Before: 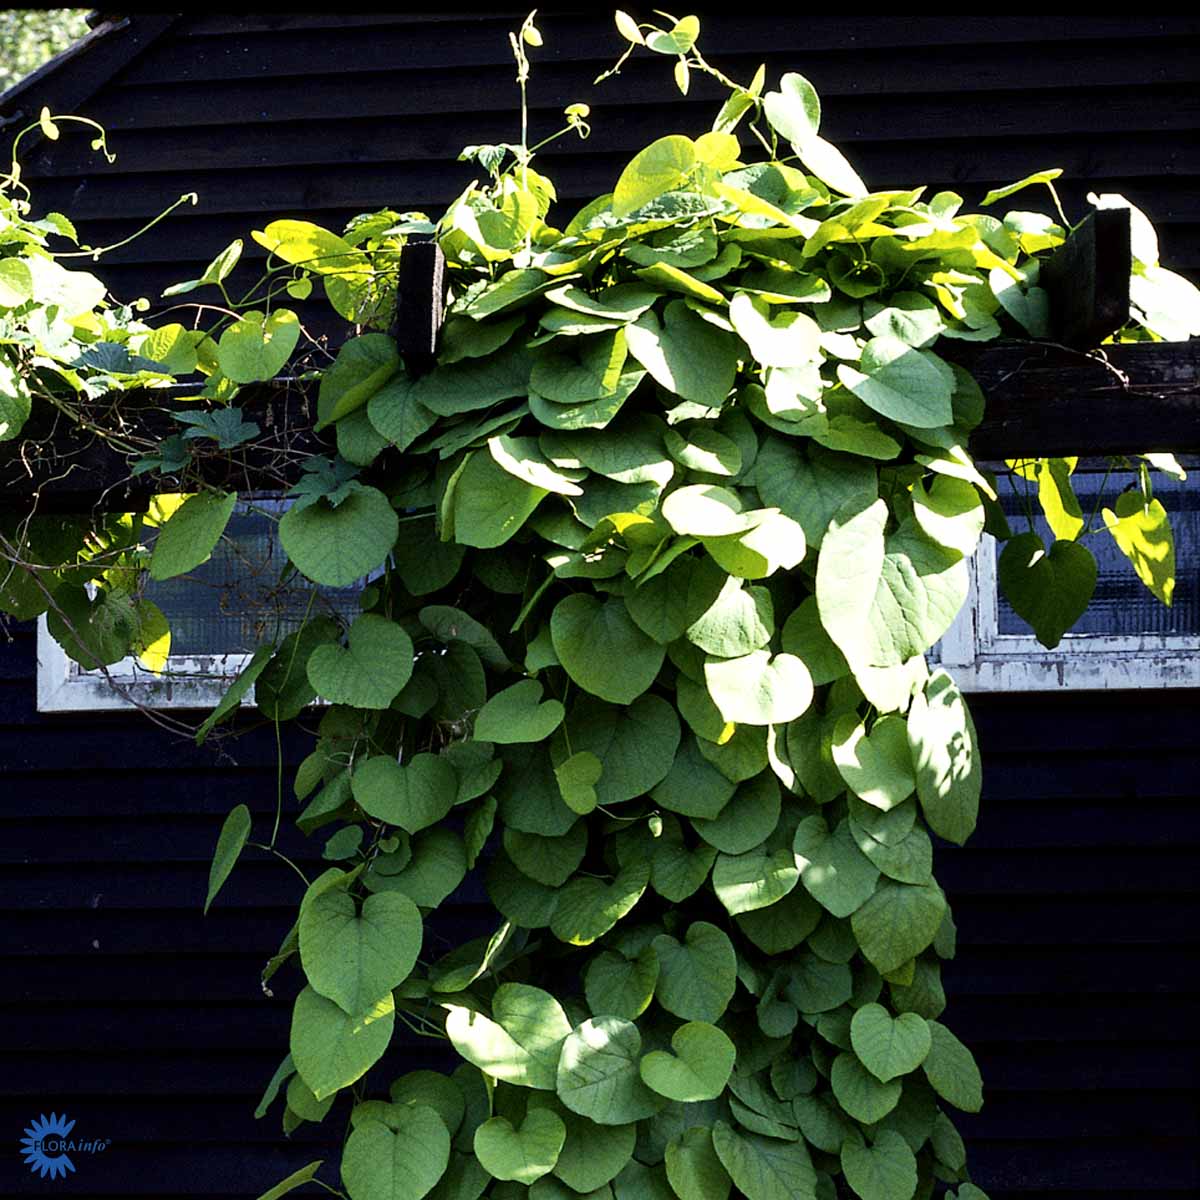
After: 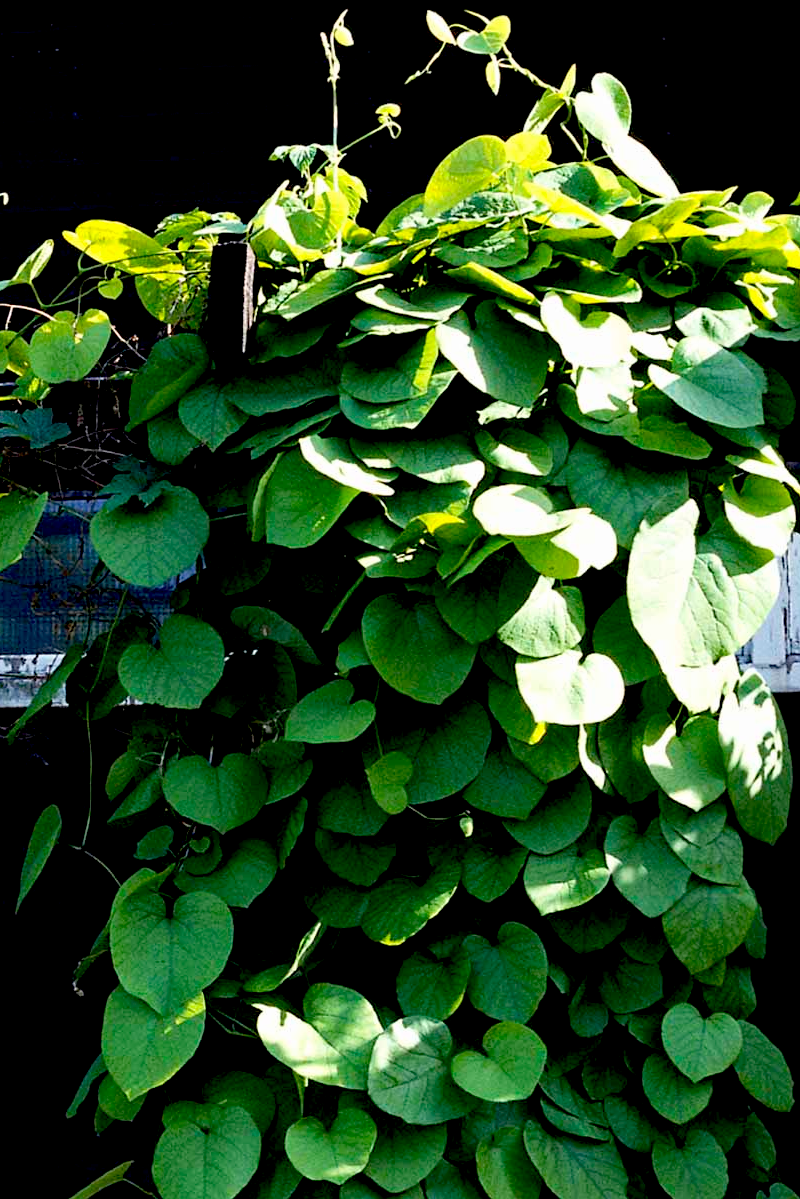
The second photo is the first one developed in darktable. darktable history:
exposure: black level correction 0.016, exposure -0.009 EV, compensate highlight preservation false
crop and rotate: left 15.754%, right 17.579%
